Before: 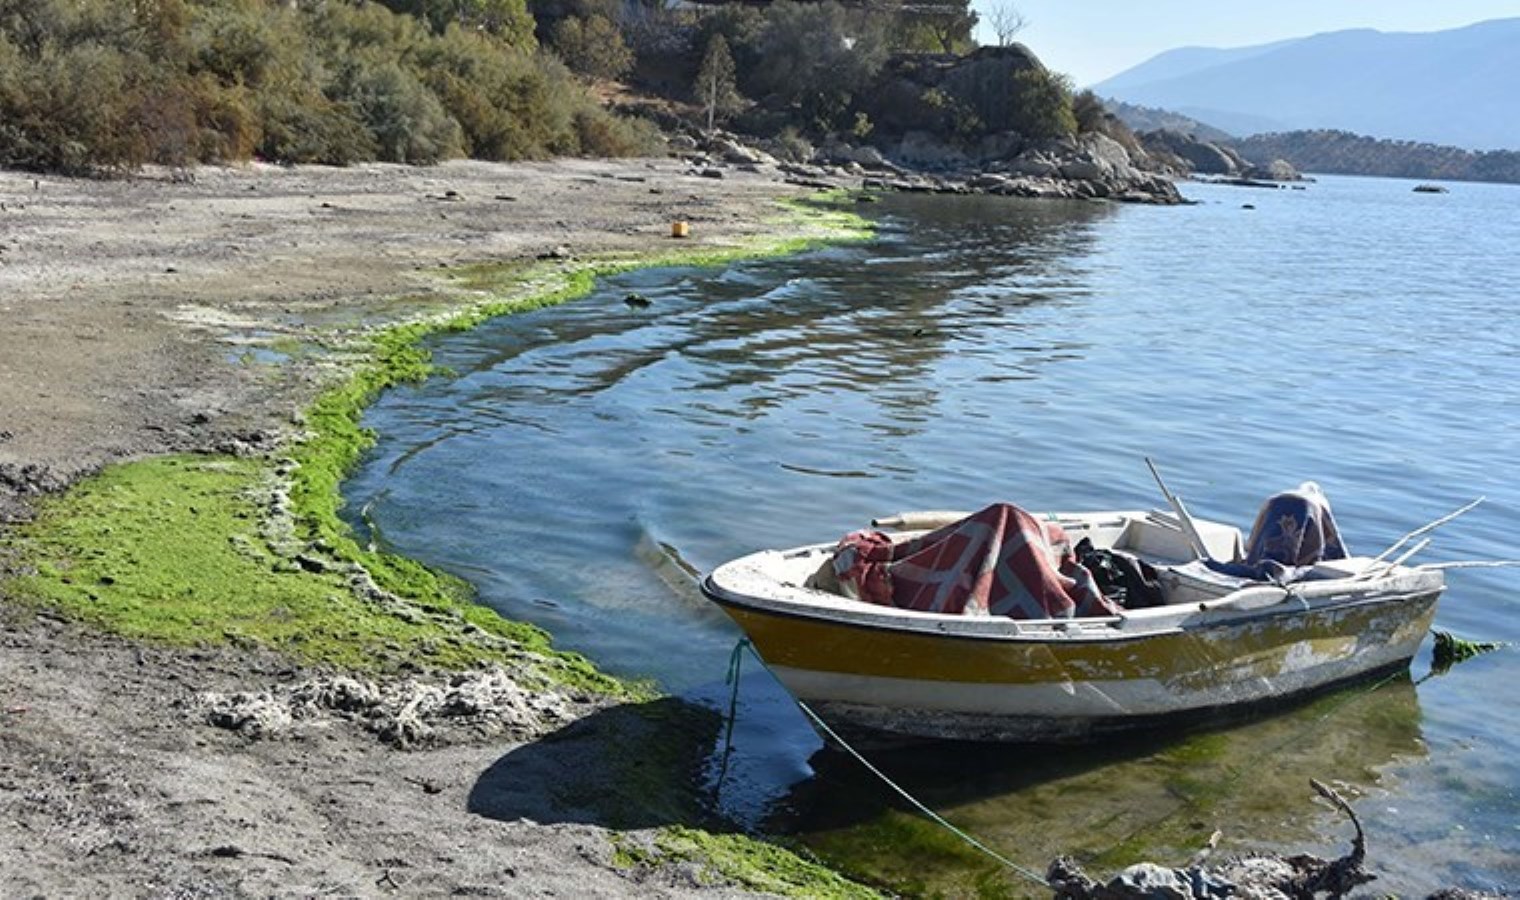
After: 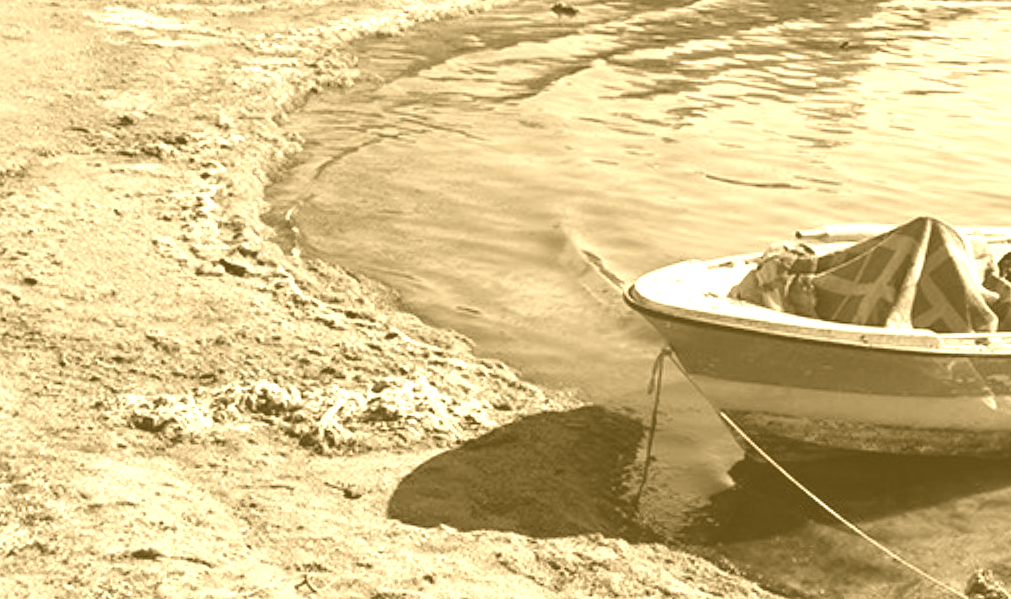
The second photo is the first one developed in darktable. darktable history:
colorize: hue 36°, source mix 100%
crop and rotate: angle -0.82°, left 3.85%, top 31.828%, right 27.992%
